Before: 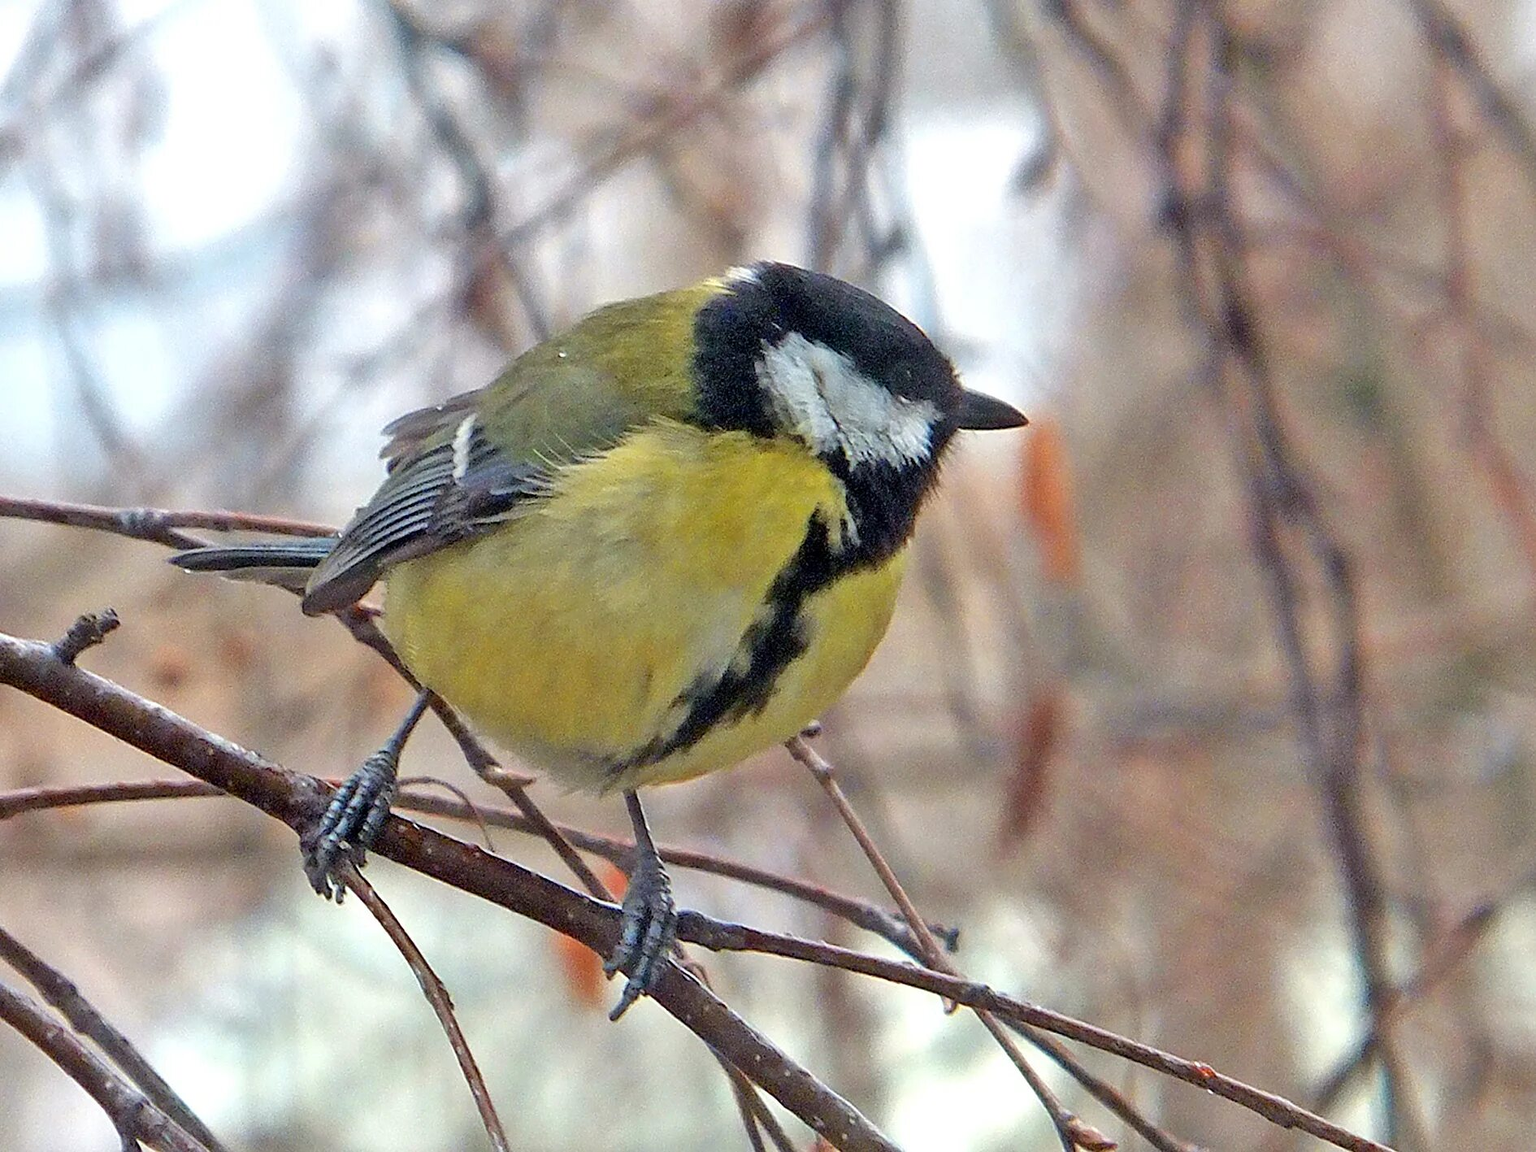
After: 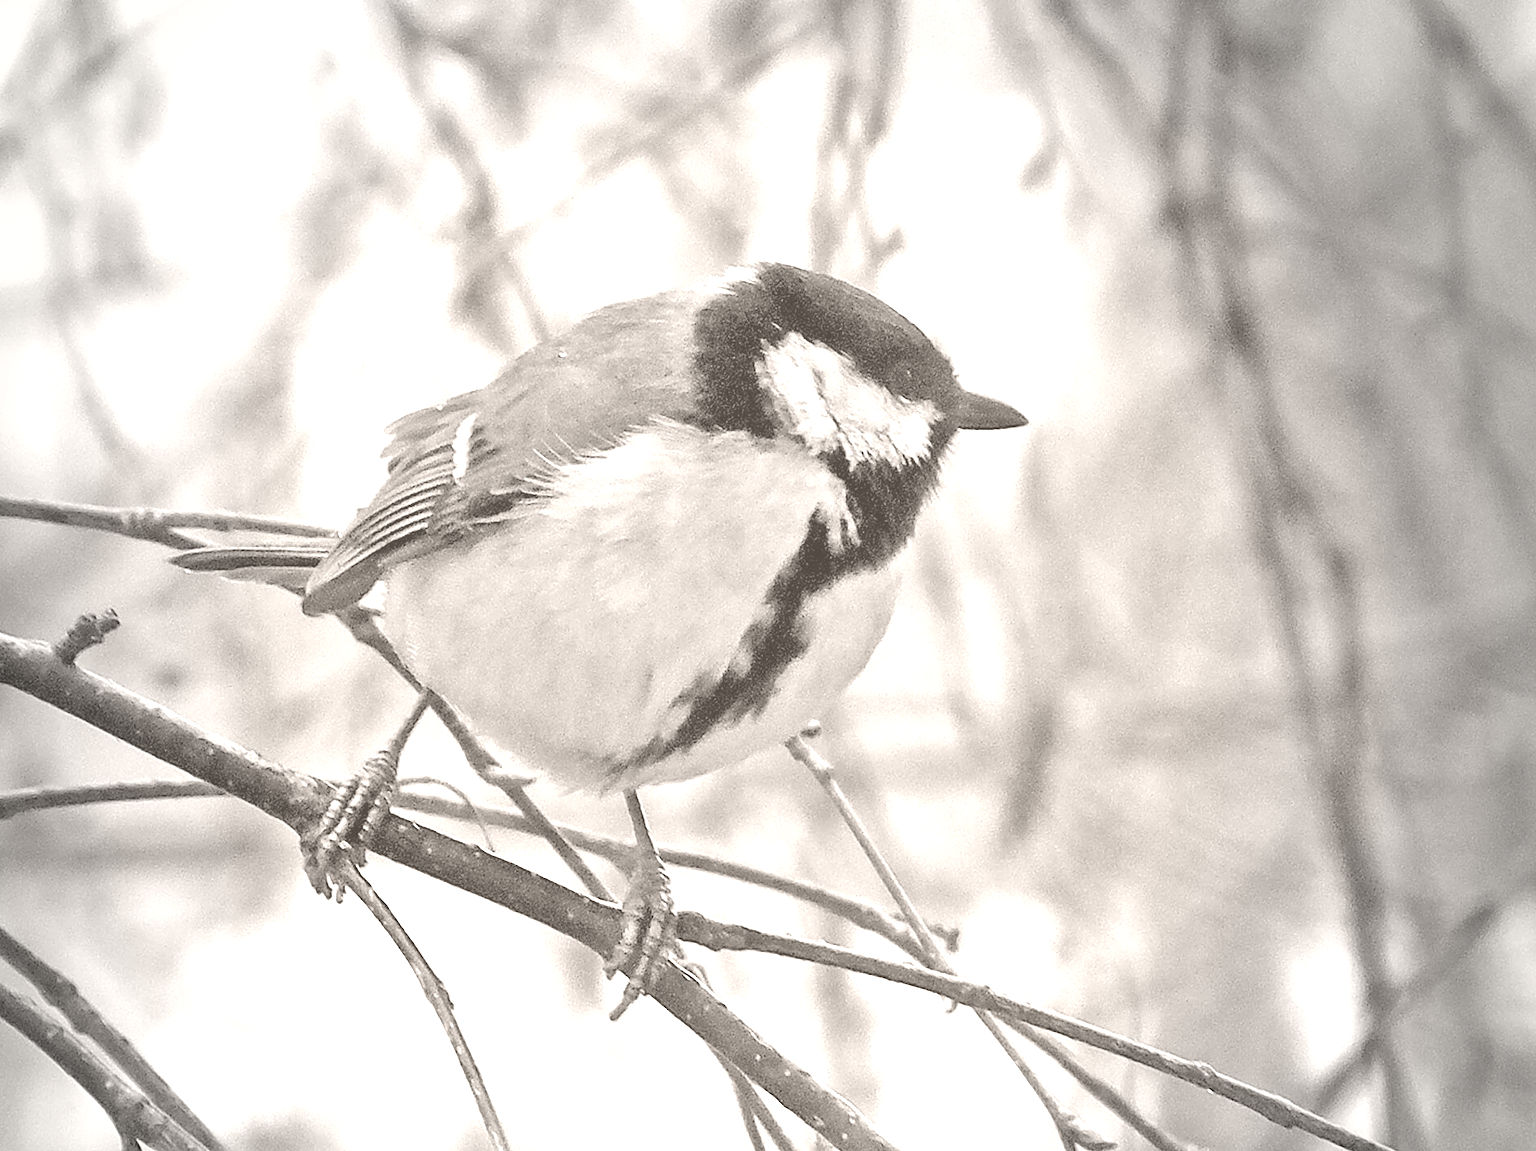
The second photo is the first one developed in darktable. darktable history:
colorize: hue 34.49°, saturation 35.33%, source mix 100%, lightness 55%, version 1
vignetting: fall-off start 64.63%, center (-0.034, 0.148), width/height ratio 0.881
